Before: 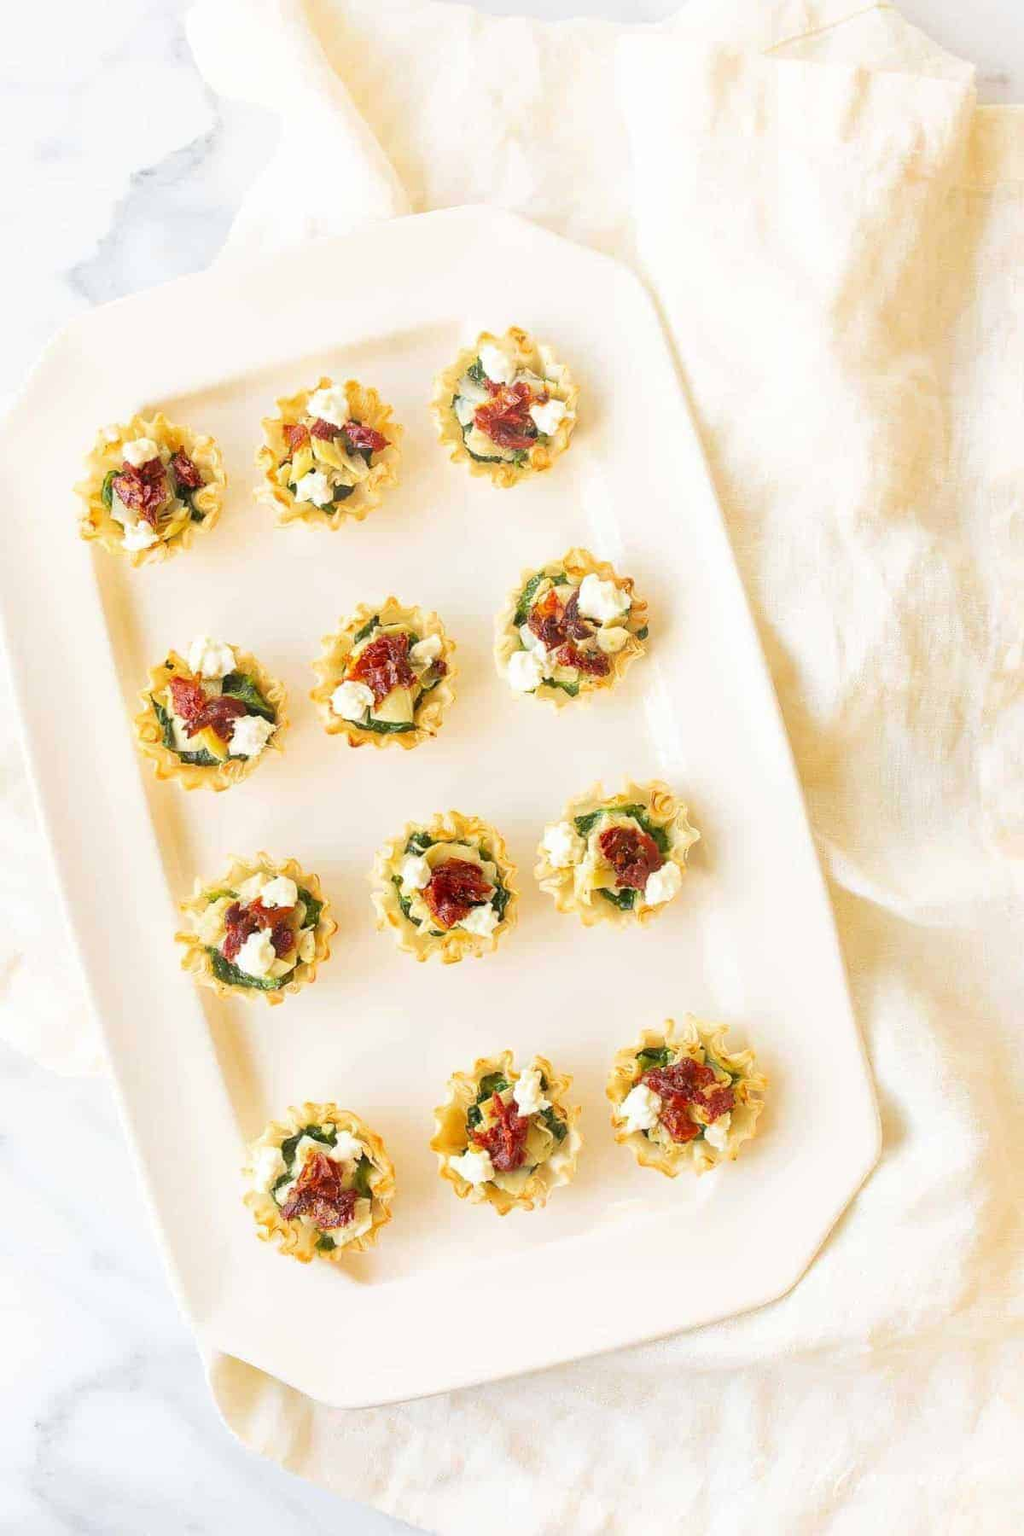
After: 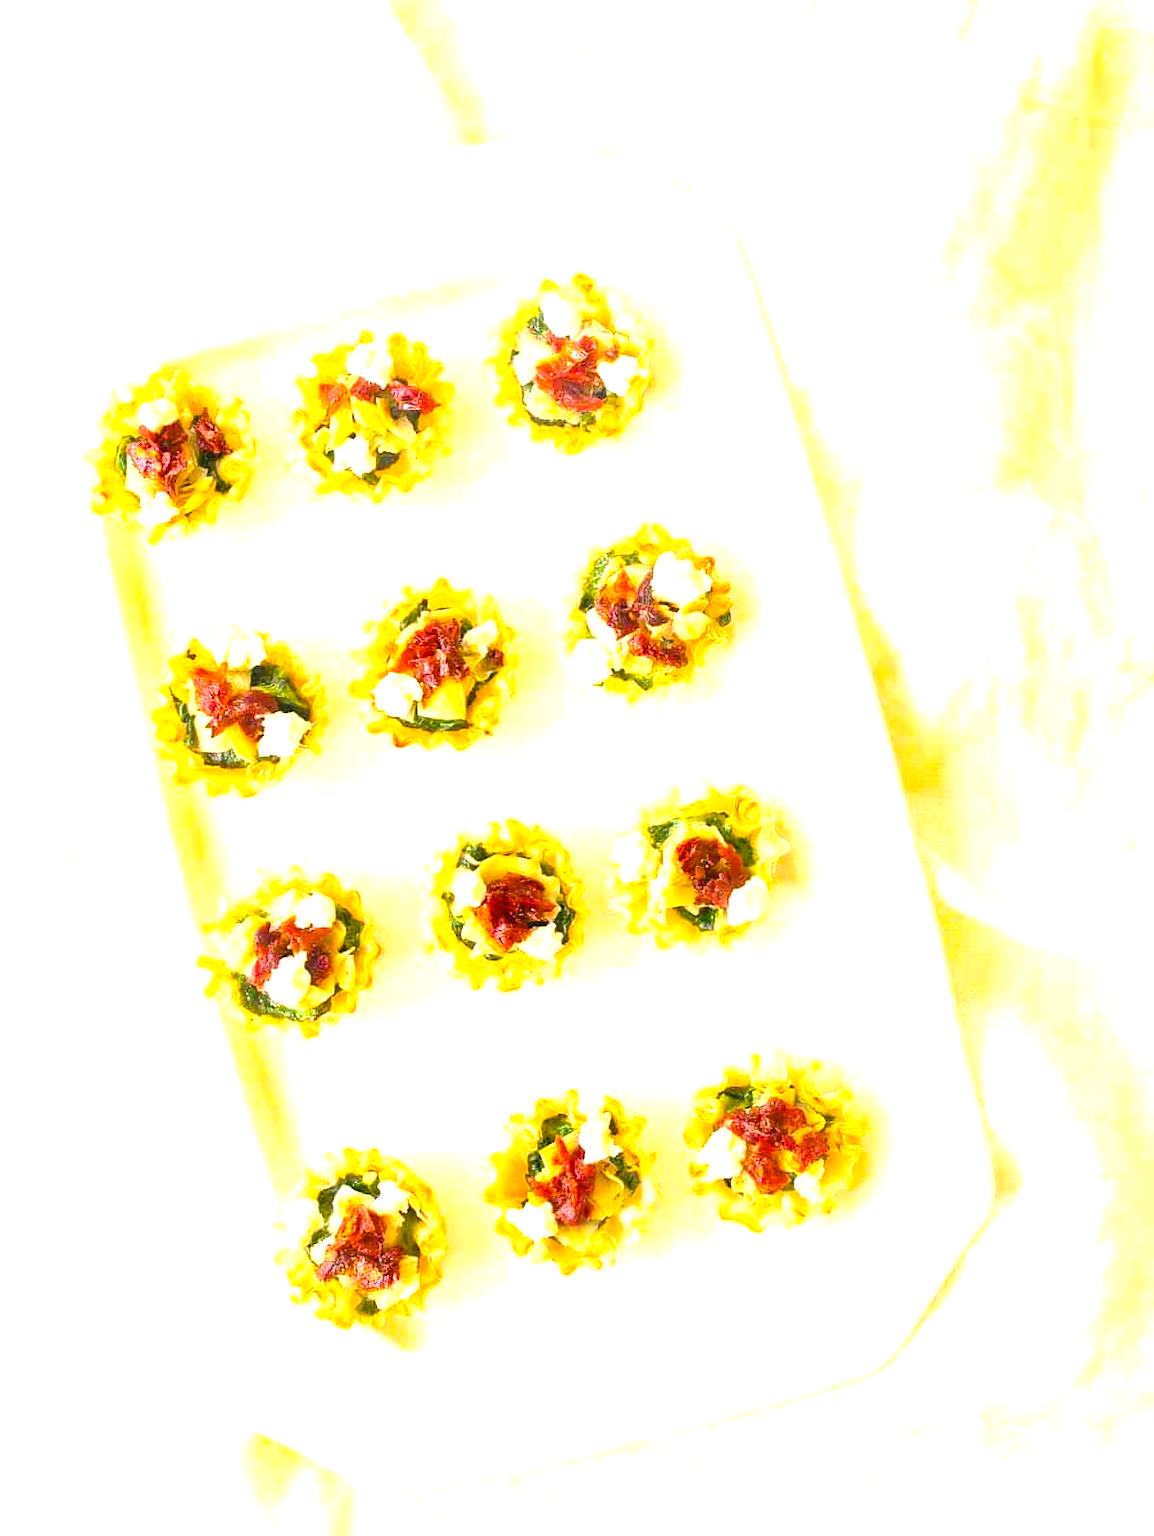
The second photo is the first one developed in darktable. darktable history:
color balance rgb: shadows lift › luminance -20.286%, linear chroma grading › global chroma 15.362%, perceptual saturation grading › global saturation 19.883%, global vibrance 9.563%
crop and rotate: top 5.544%, bottom 5.735%
exposure: black level correction 0, exposure 1 EV, compensate highlight preservation false
color correction: highlights a* 5.38, highlights b* 5.32, shadows a* -4.63, shadows b* -5.25
